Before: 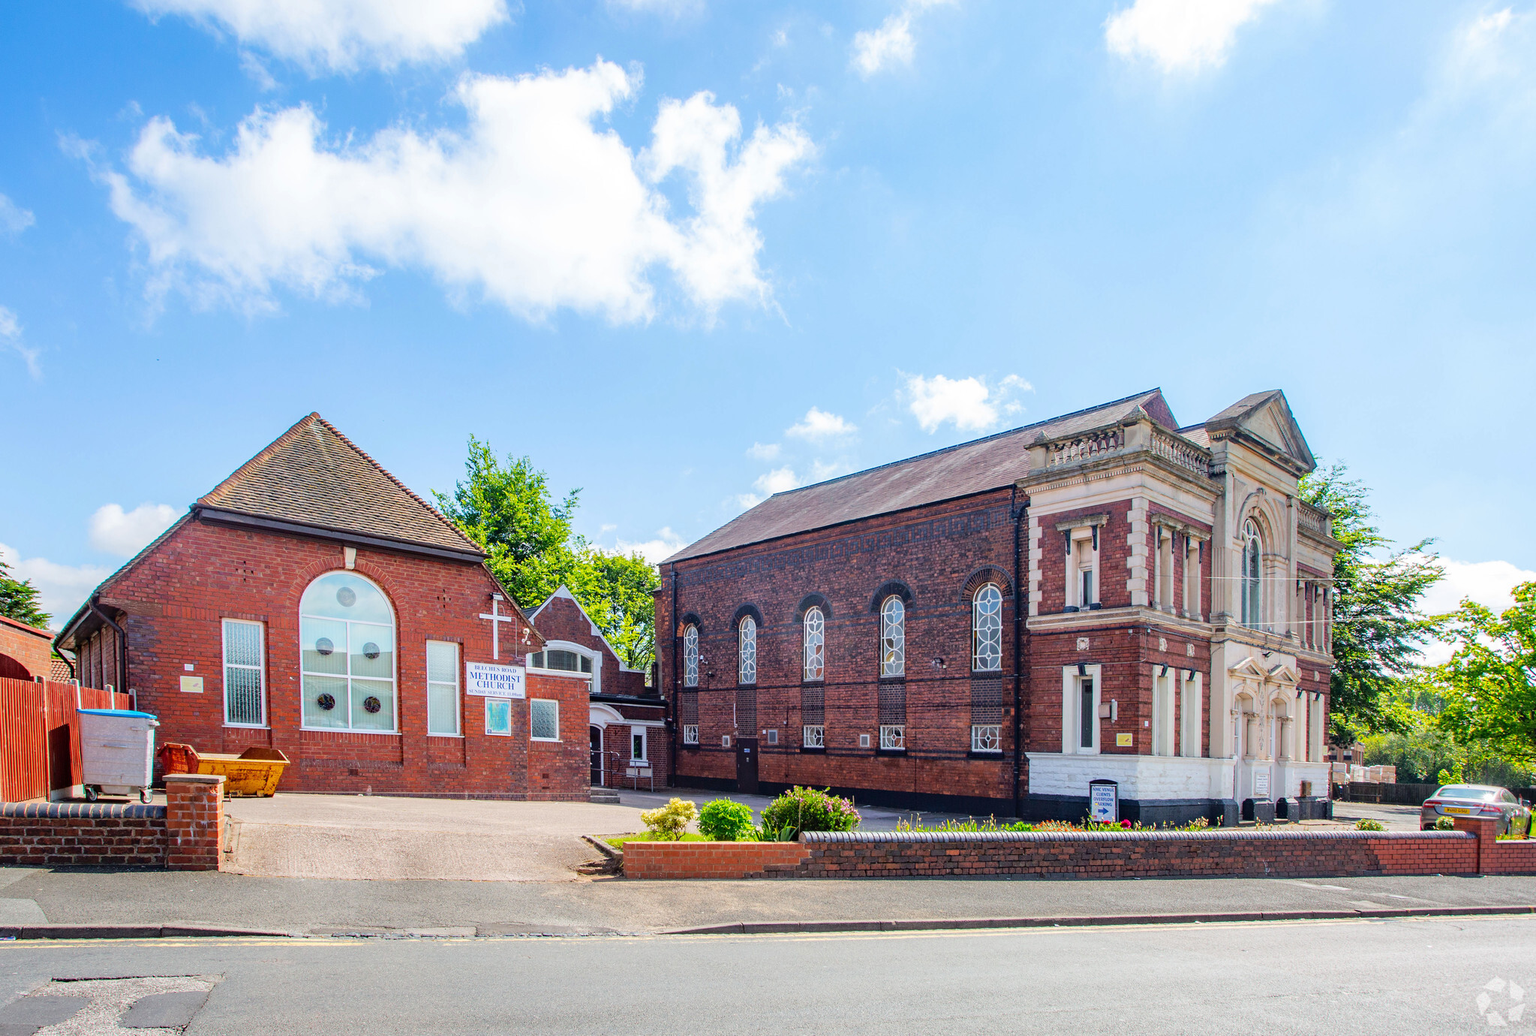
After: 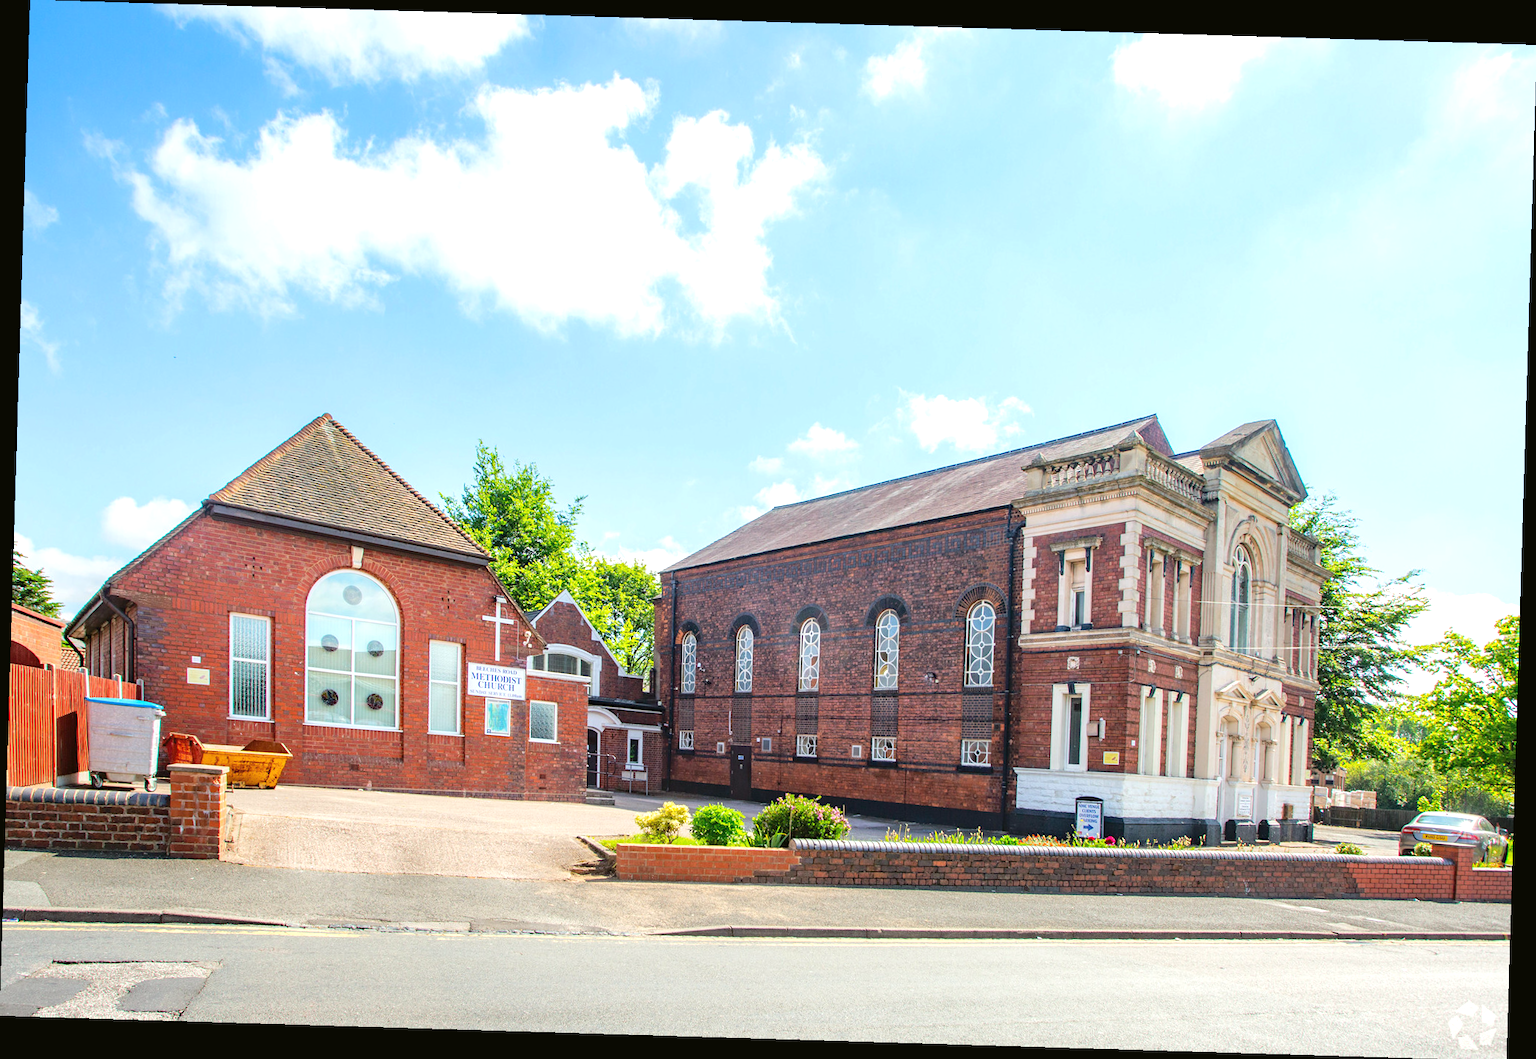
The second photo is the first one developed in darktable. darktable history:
exposure: exposure 0.564 EV, compensate highlight preservation false
color balance: mode lift, gamma, gain (sRGB), lift [1.04, 1, 1, 0.97], gamma [1.01, 1, 1, 0.97], gain [0.96, 1, 1, 0.97]
rotate and perspective: rotation 1.72°, automatic cropping off
